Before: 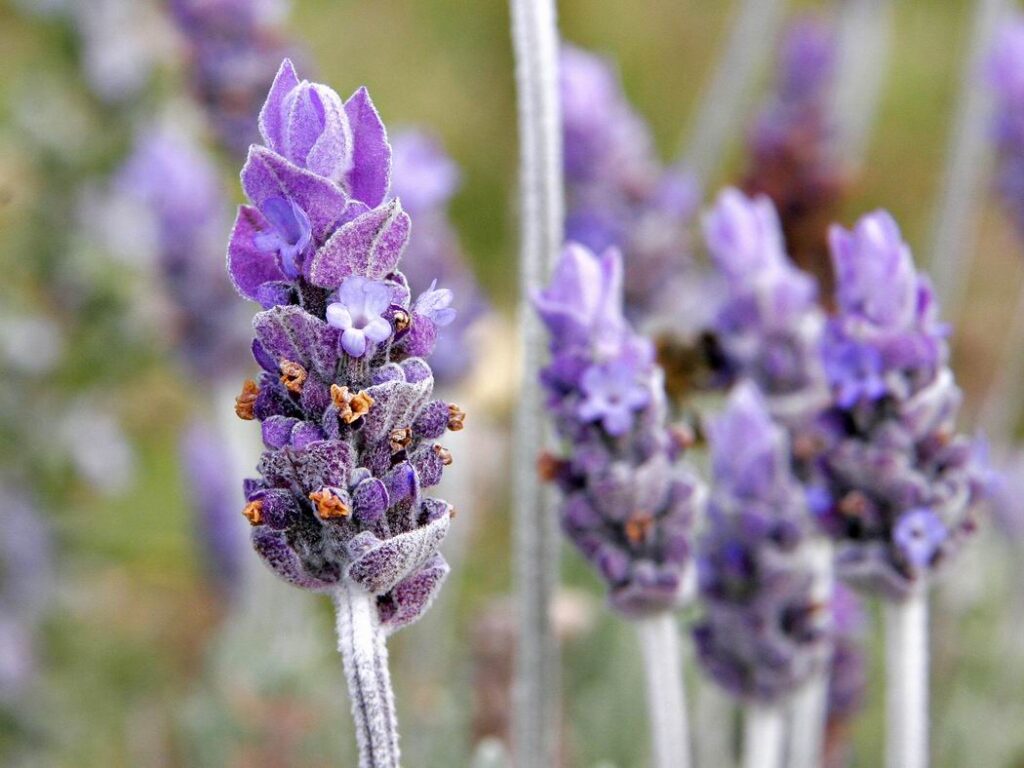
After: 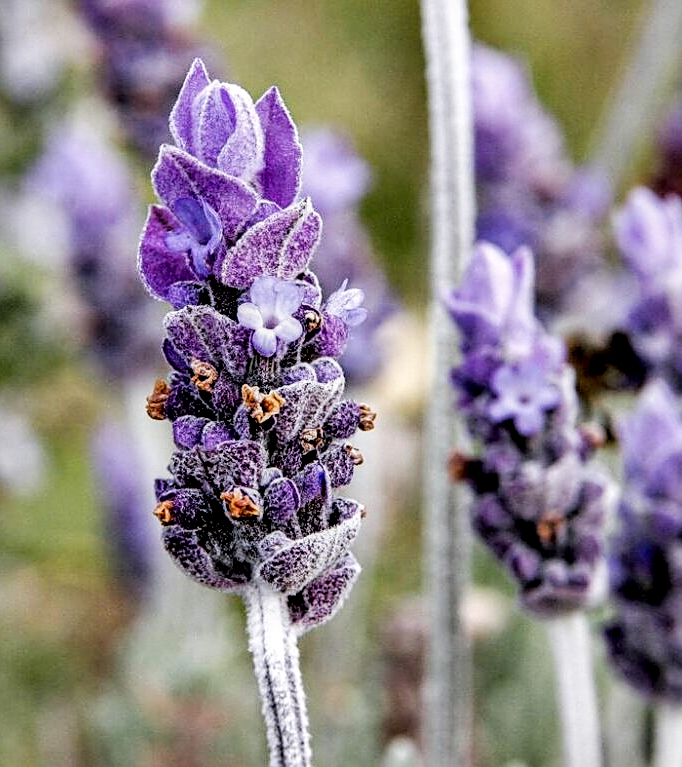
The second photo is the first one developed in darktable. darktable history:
sharpen: on, module defaults
shadows and highlights: radius 118.69, shadows 42.21, highlights -61.56, soften with gaussian
filmic rgb: black relative exposure -5 EV, hardness 2.88, contrast 1.3, highlights saturation mix -30%
white balance: emerald 1
crop and rotate: left 8.786%, right 24.548%
local contrast: highlights 60%, shadows 60%, detail 160%
